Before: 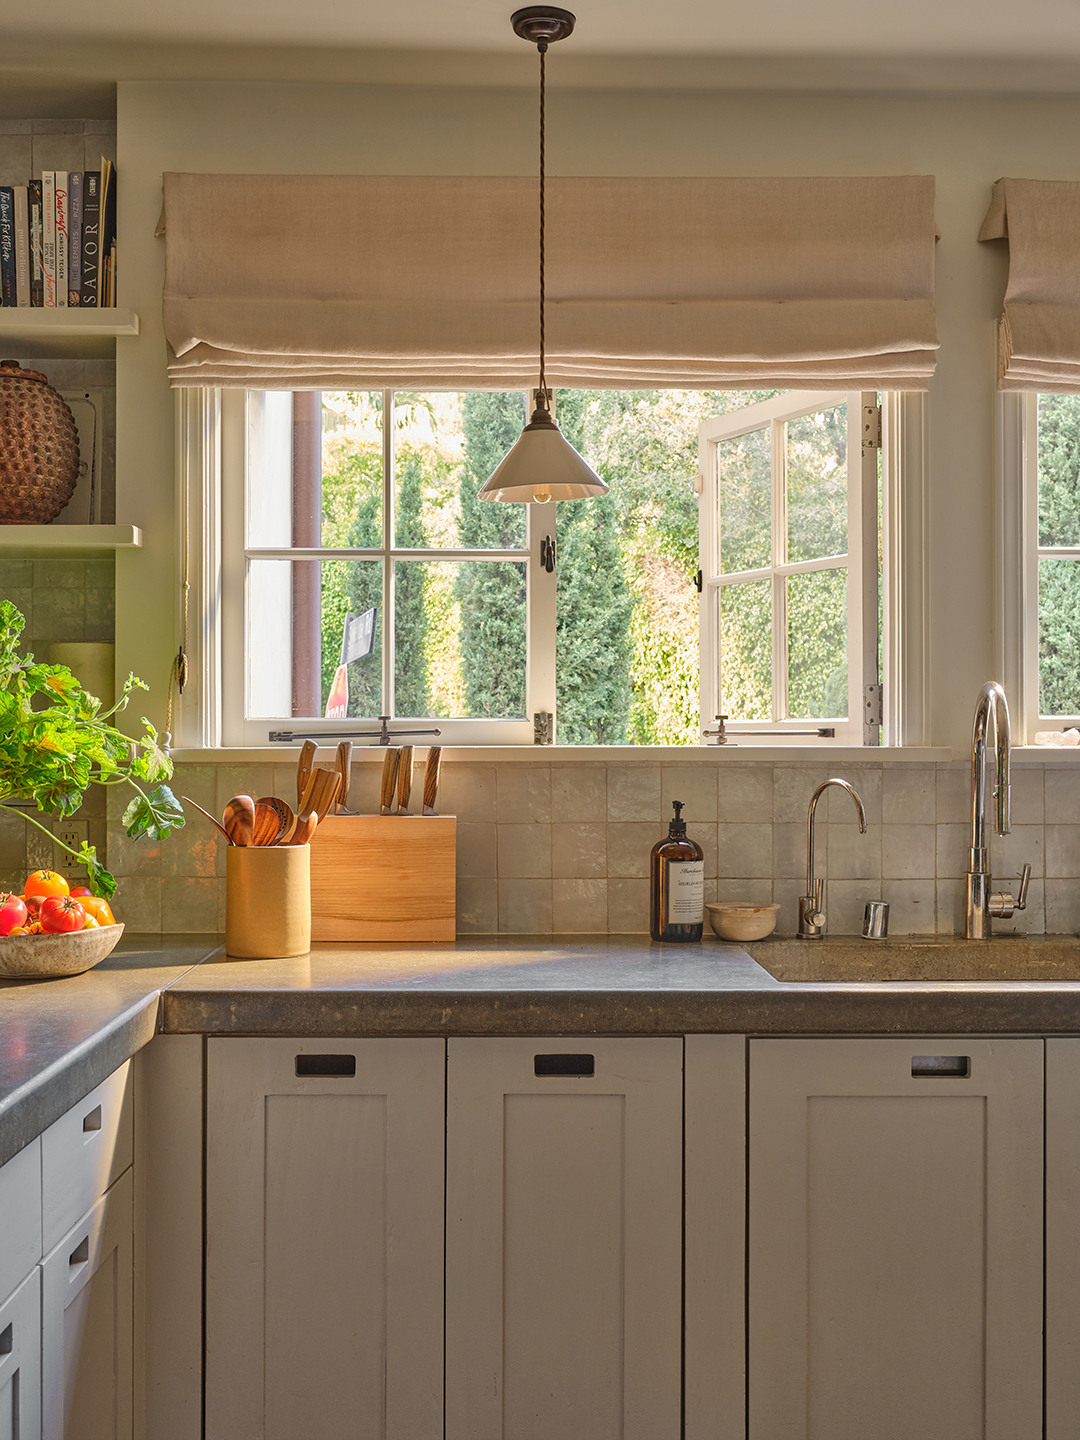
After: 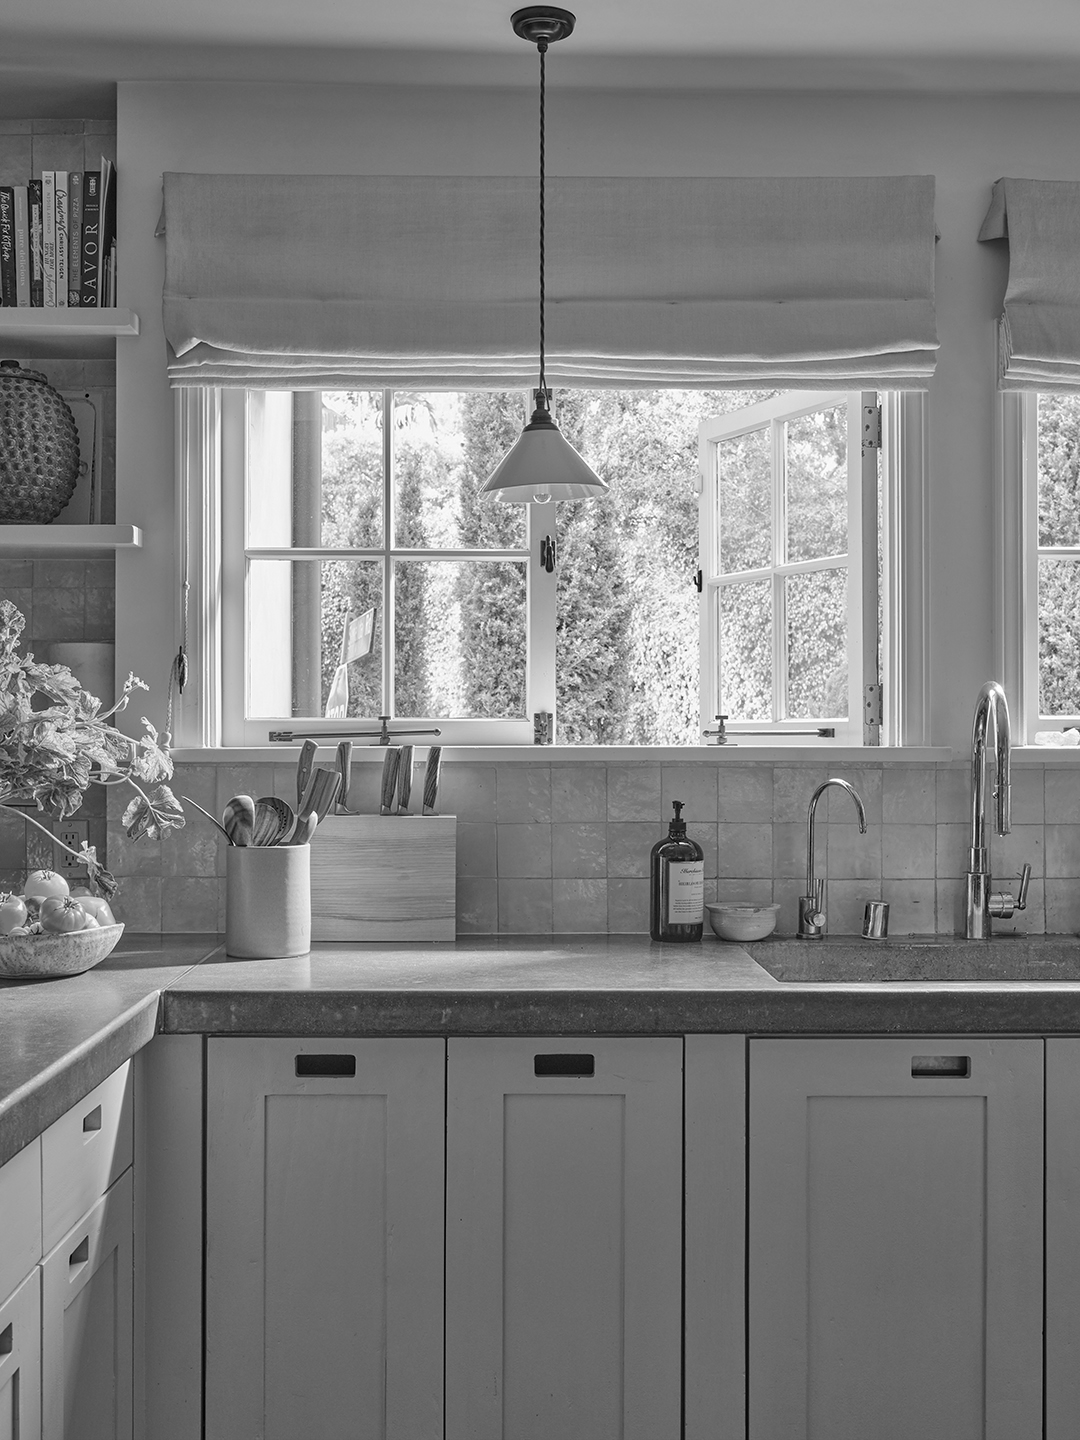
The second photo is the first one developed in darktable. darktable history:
color balance rgb: perceptual saturation grading › global saturation 35%, perceptual saturation grading › highlights -25%, perceptual saturation grading › shadows 50%
monochrome: on, module defaults
